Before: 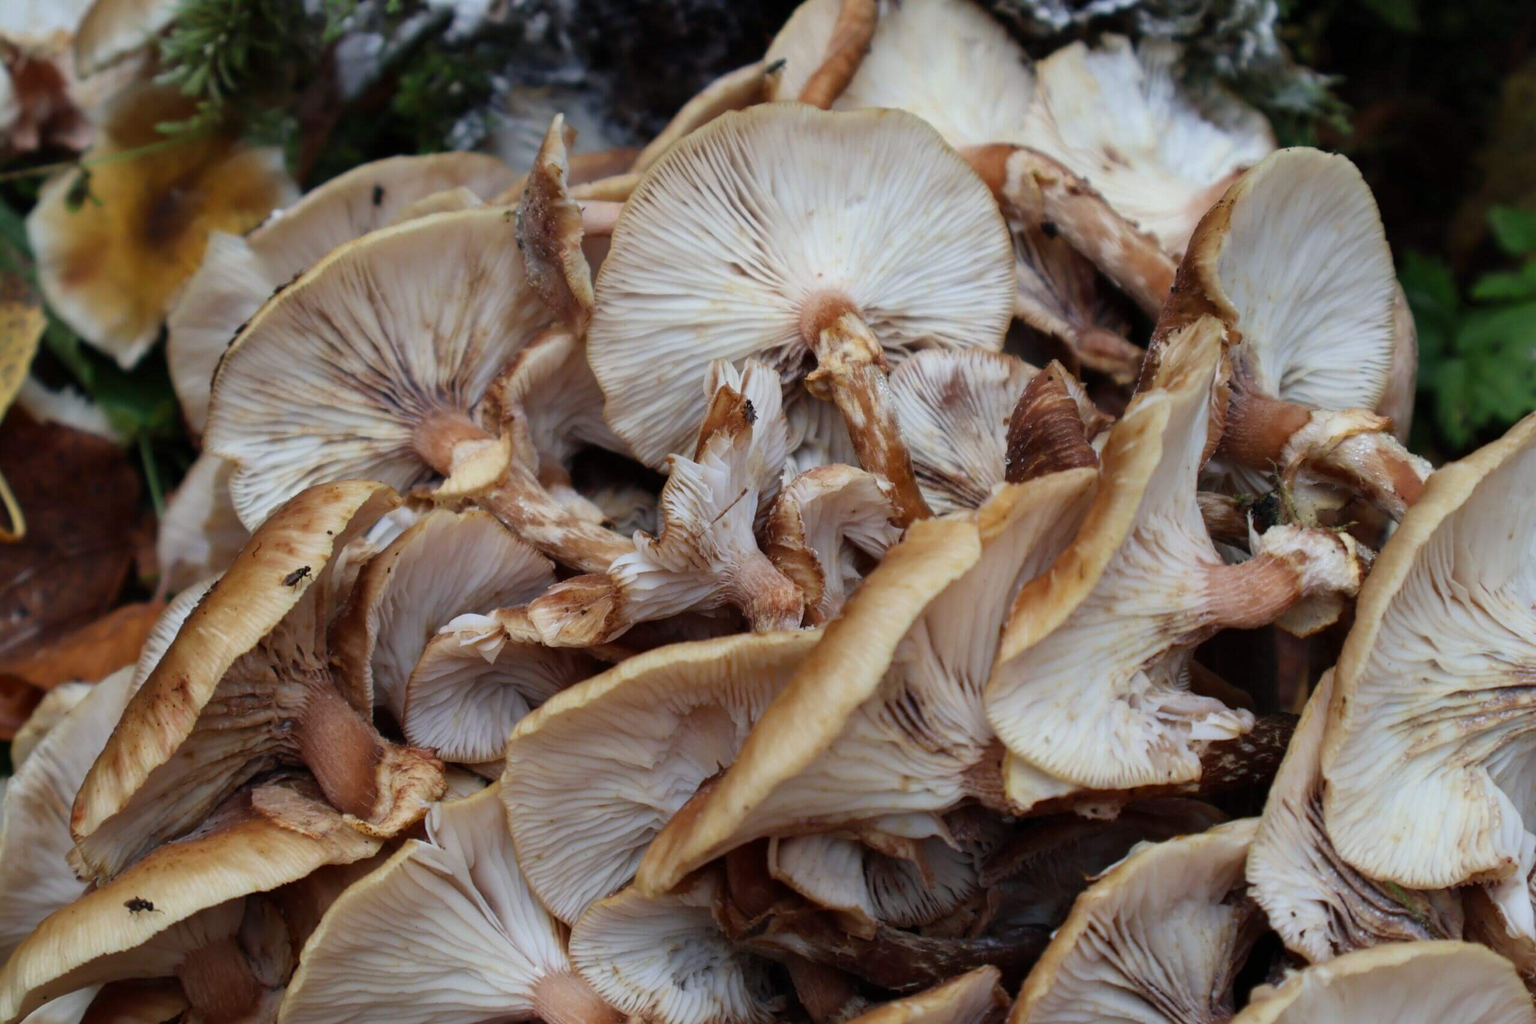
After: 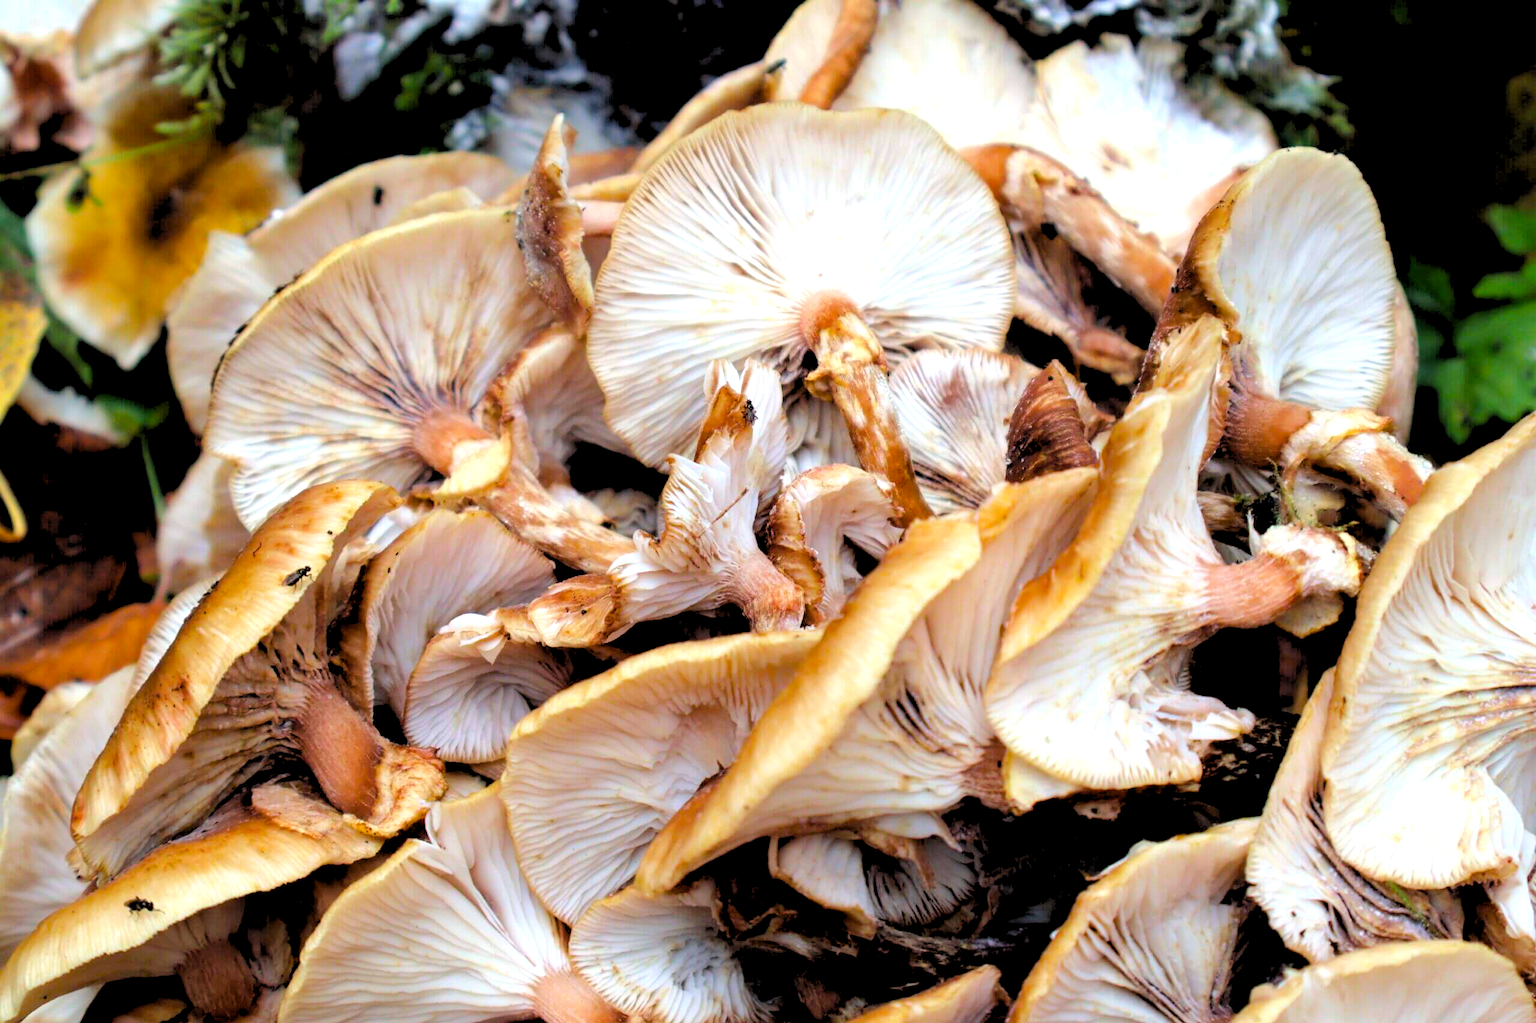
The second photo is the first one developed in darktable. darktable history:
white balance: emerald 1
rgb levels: levels [[0.029, 0.461, 0.922], [0, 0.5, 1], [0, 0.5, 1]]
color balance rgb: perceptual saturation grading › global saturation 25%, perceptual brilliance grading › mid-tones 10%, perceptual brilliance grading › shadows 15%, global vibrance 20%
exposure: black level correction 0, exposure 0.877 EV, compensate exposure bias true, compensate highlight preservation false
